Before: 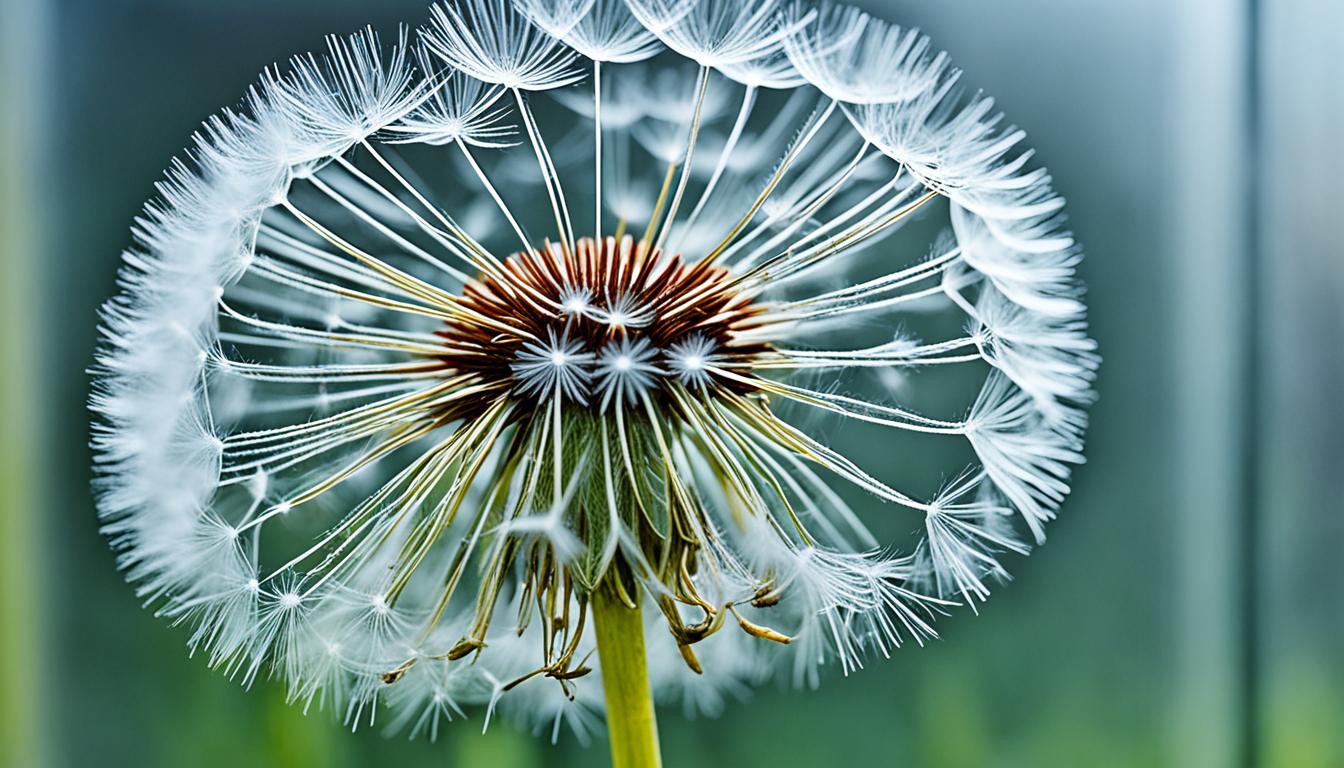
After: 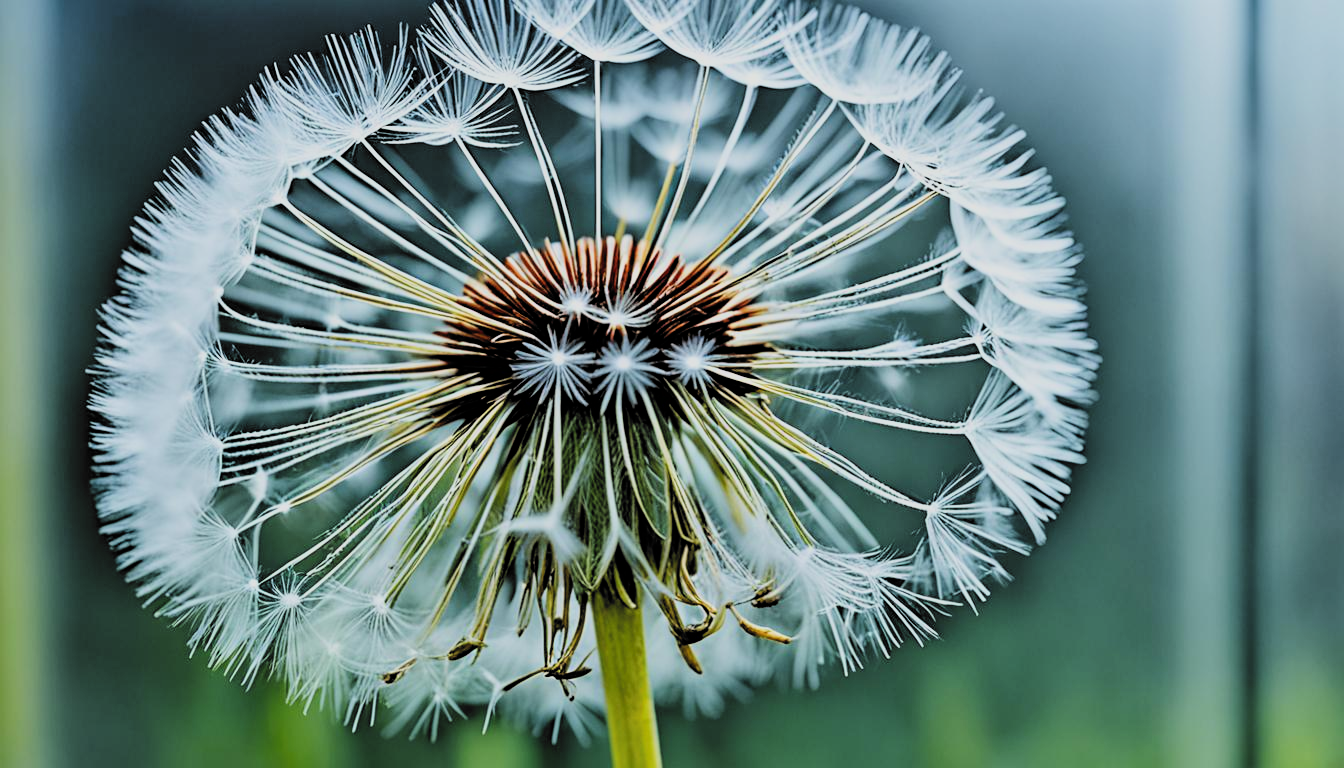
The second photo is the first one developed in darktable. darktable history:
filmic rgb: black relative exposure -5.1 EV, white relative exposure 3.97 EV, hardness 2.89, contrast 1.196, highlights saturation mix -29.99%, color science v6 (2022)
